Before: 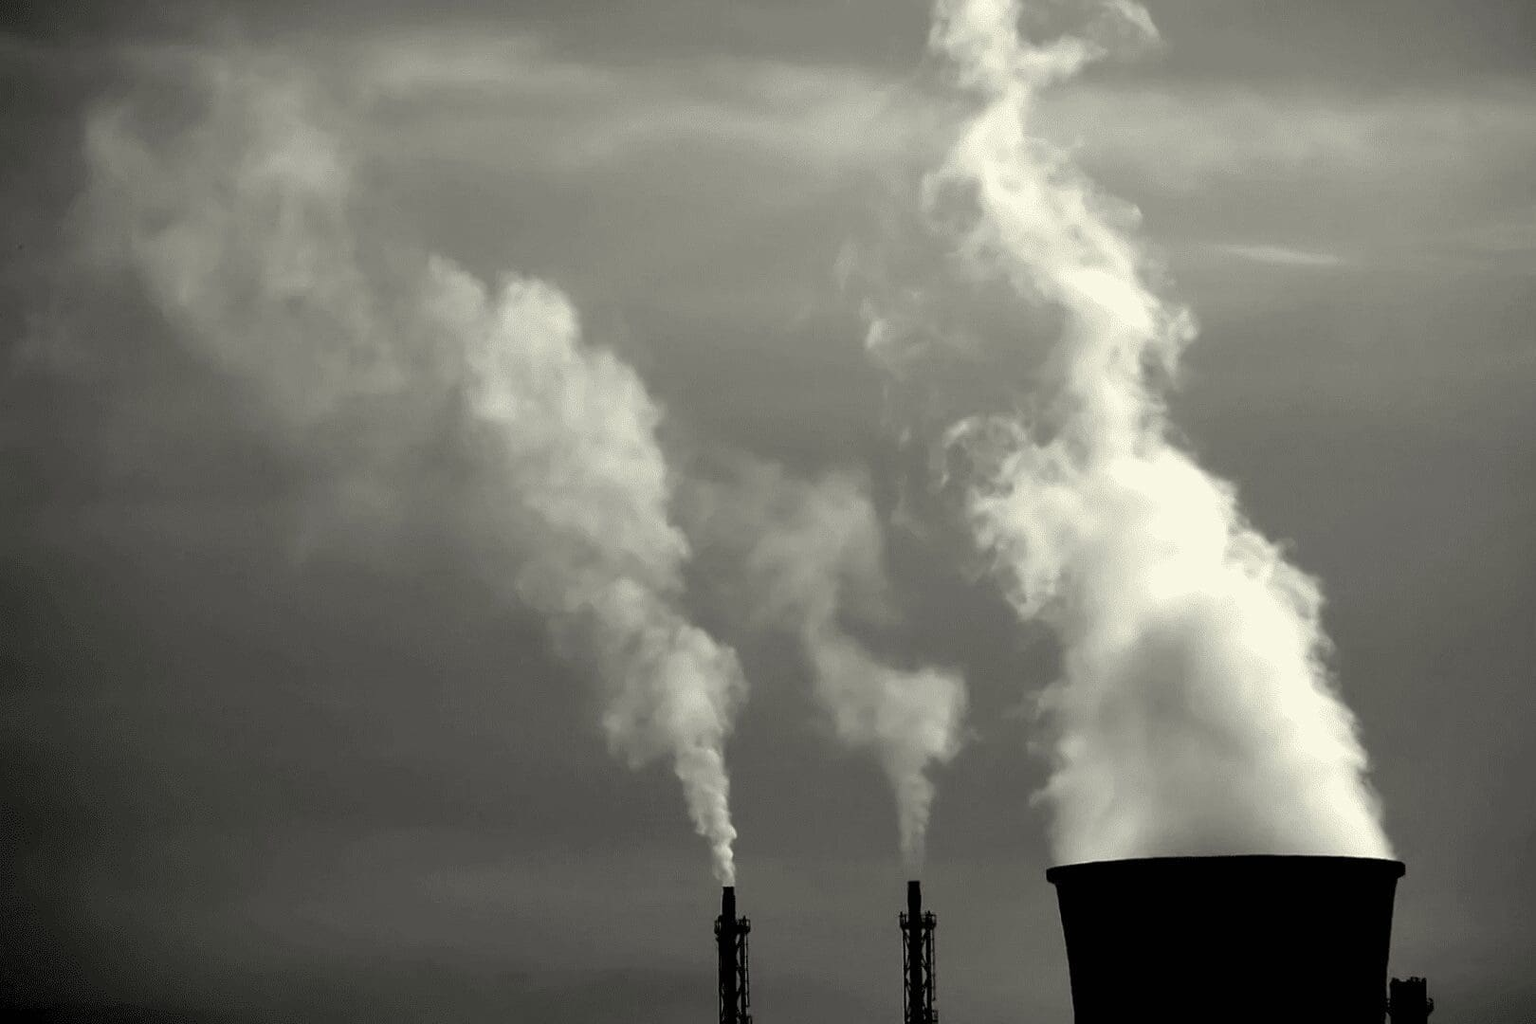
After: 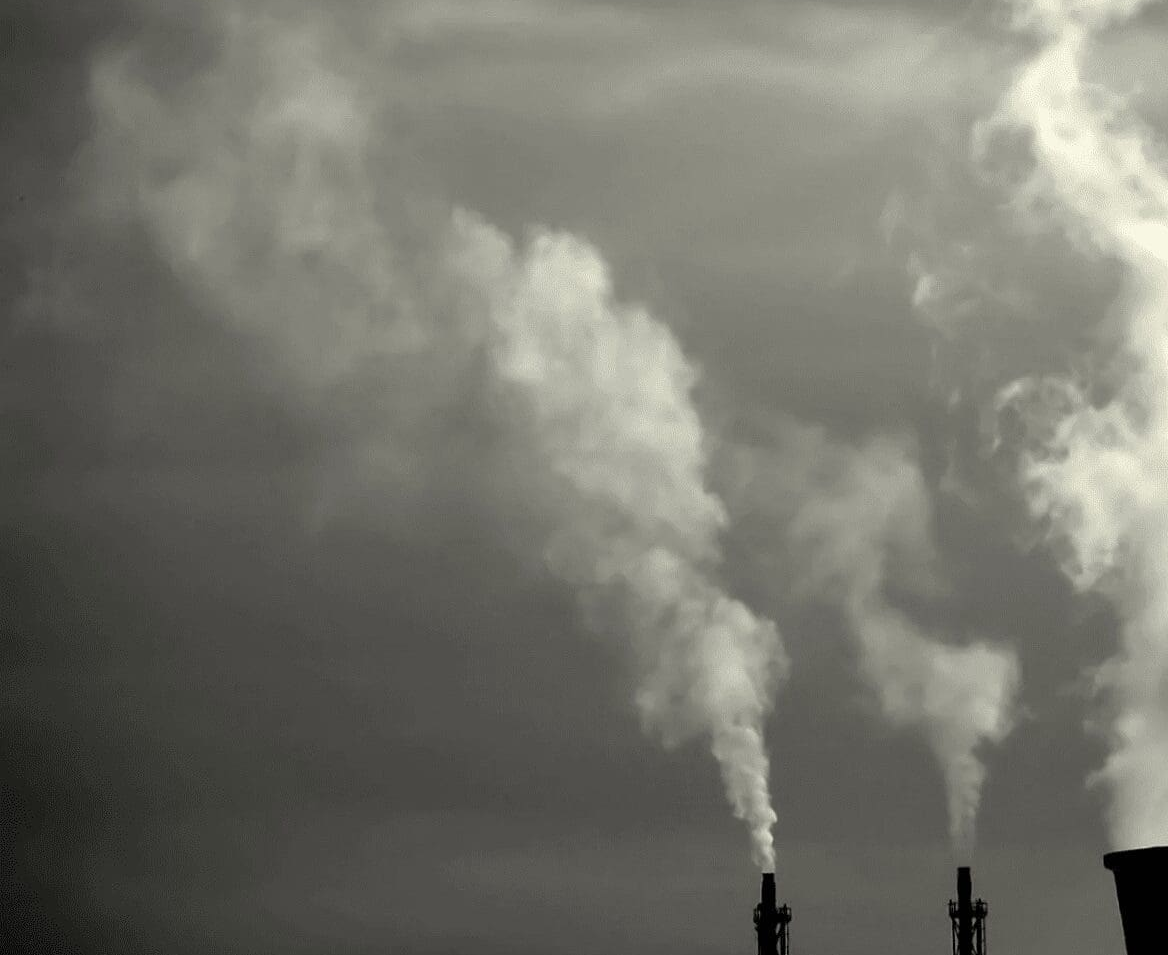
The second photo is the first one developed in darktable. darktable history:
crop: top 5.776%, right 27.866%, bottom 5.763%
